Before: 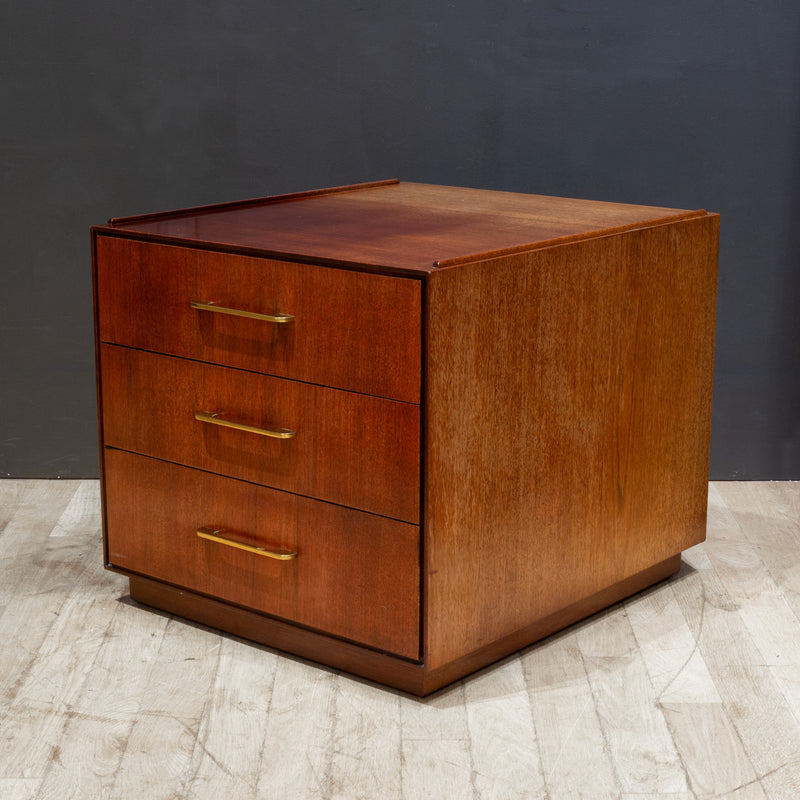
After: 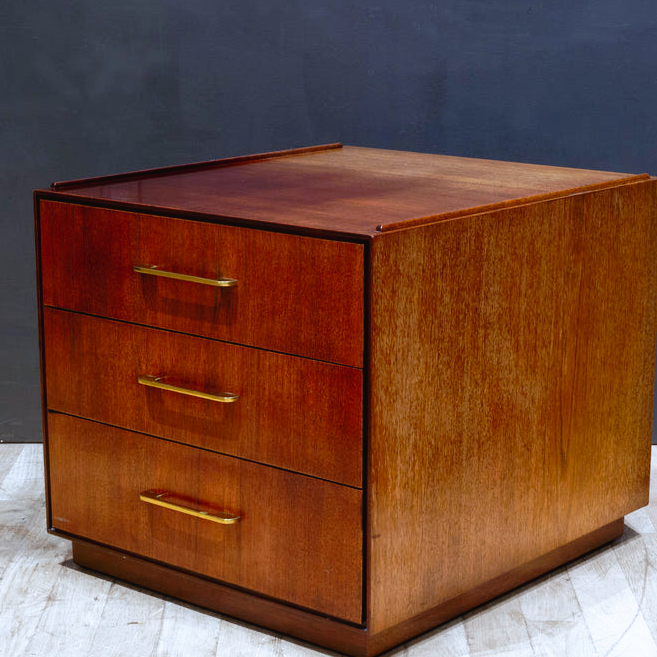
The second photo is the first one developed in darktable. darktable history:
white balance: red 0.926, green 1.003, blue 1.133
crop and rotate: left 7.196%, top 4.574%, right 10.605%, bottom 13.178%
tone curve: curves: ch0 [(0, 0) (0.003, 0.025) (0.011, 0.025) (0.025, 0.029) (0.044, 0.035) (0.069, 0.053) (0.1, 0.083) (0.136, 0.118) (0.177, 0.163) (0.224, 0.22) (0.277, 0.295) (0.335, 0.371) (0.399, 0.444) (0.468, 0.524) (0.543, 0.618) (0.623, 0.702) (0.709, 0.79) (0.801, 0.89) (0.898, 0.973) (1, 1)], preserve colors none
